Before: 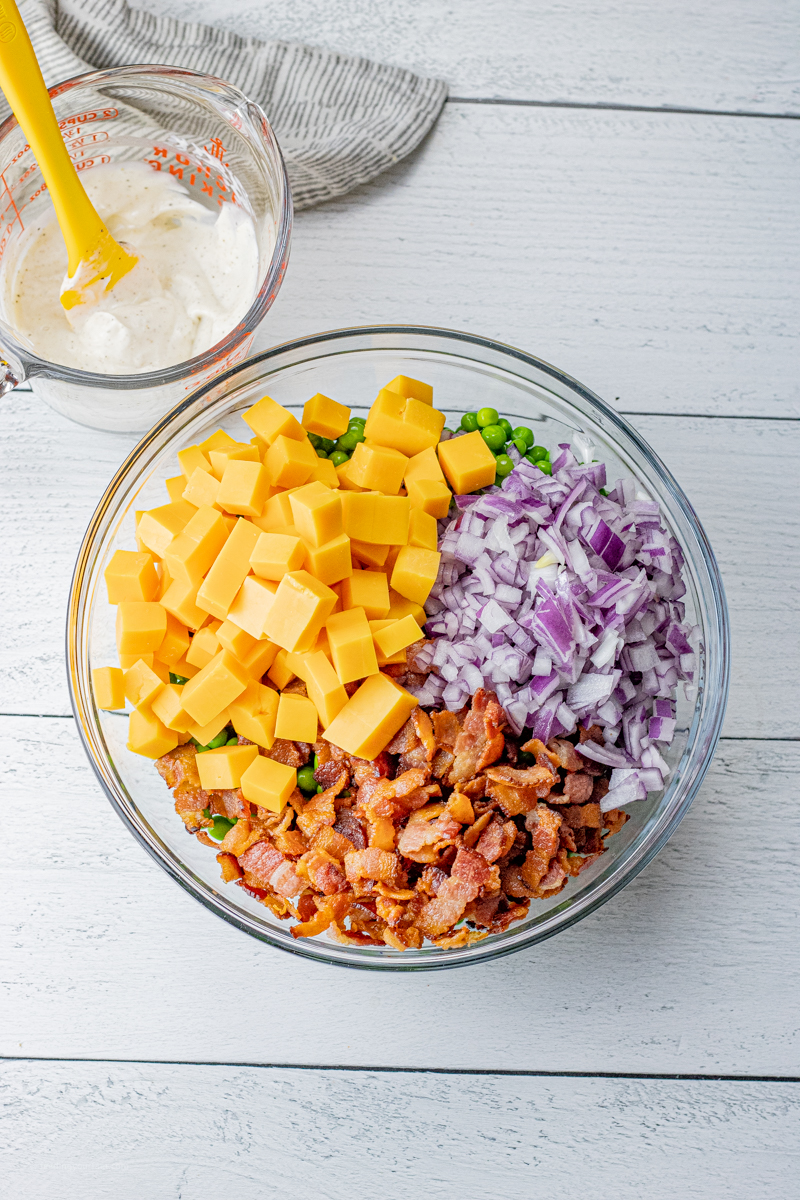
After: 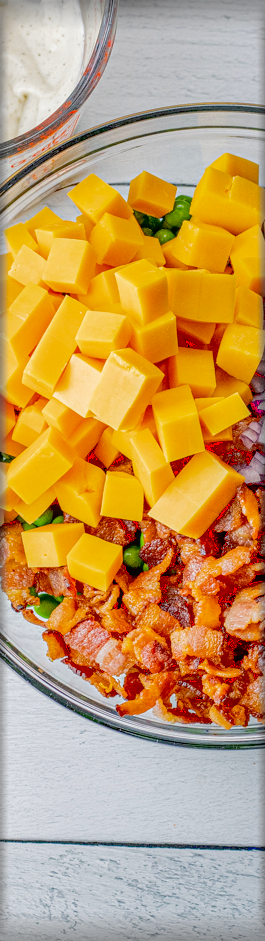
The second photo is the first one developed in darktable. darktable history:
local contrast: on, module defaults
vignetting: fall-off start 93.58%, fall-off radius 6.01%, automatic ratio true, width/height ratio 1.331, shape 0.045
crop and rotate: left 21.86%, top 18.52%, right 44.979%, bottom 2.994%
exposure: black level correction 0.029, exposure -0.075 EV, compensate exposure bias true, compensate highlight preservation false
tone curve: curves: ch0 [(0, 0.015) (0.037, 0.032) (0.131, 0.113) (0.275, 0.26) (0.497, 0.531) (0.617, 0.663) (0.704, 0.748) (0.813, 0.842) (0.911, 0.931) (0.997, 1)]; ch1 [(0, 0) (0.301, 0.3) (0.444, 0.438) (0.493, 0.494) (0.501, 0.499) (0.534, 0.543) (0.582, 0.605) (0.658, 0.687) (0.746, 0.79) (1, 1)]; ch2 [(0, 0) (0.246, 0.234) (0.36, 0.356) (0.415, 0.426) (0.476, 0.492) (0.502, 0.499) (0.525, 0.513) (0.533, 0.534) (0.586, 0.598) (0.634, 0.643) (0.706, 0.717) (0.853, 0.83) (1, 0.951)], color space Lab, linked channels, preserve colors none
shadows and highlights: shadows color adjustment 97.98%, highlights color adjustment 58.2%
